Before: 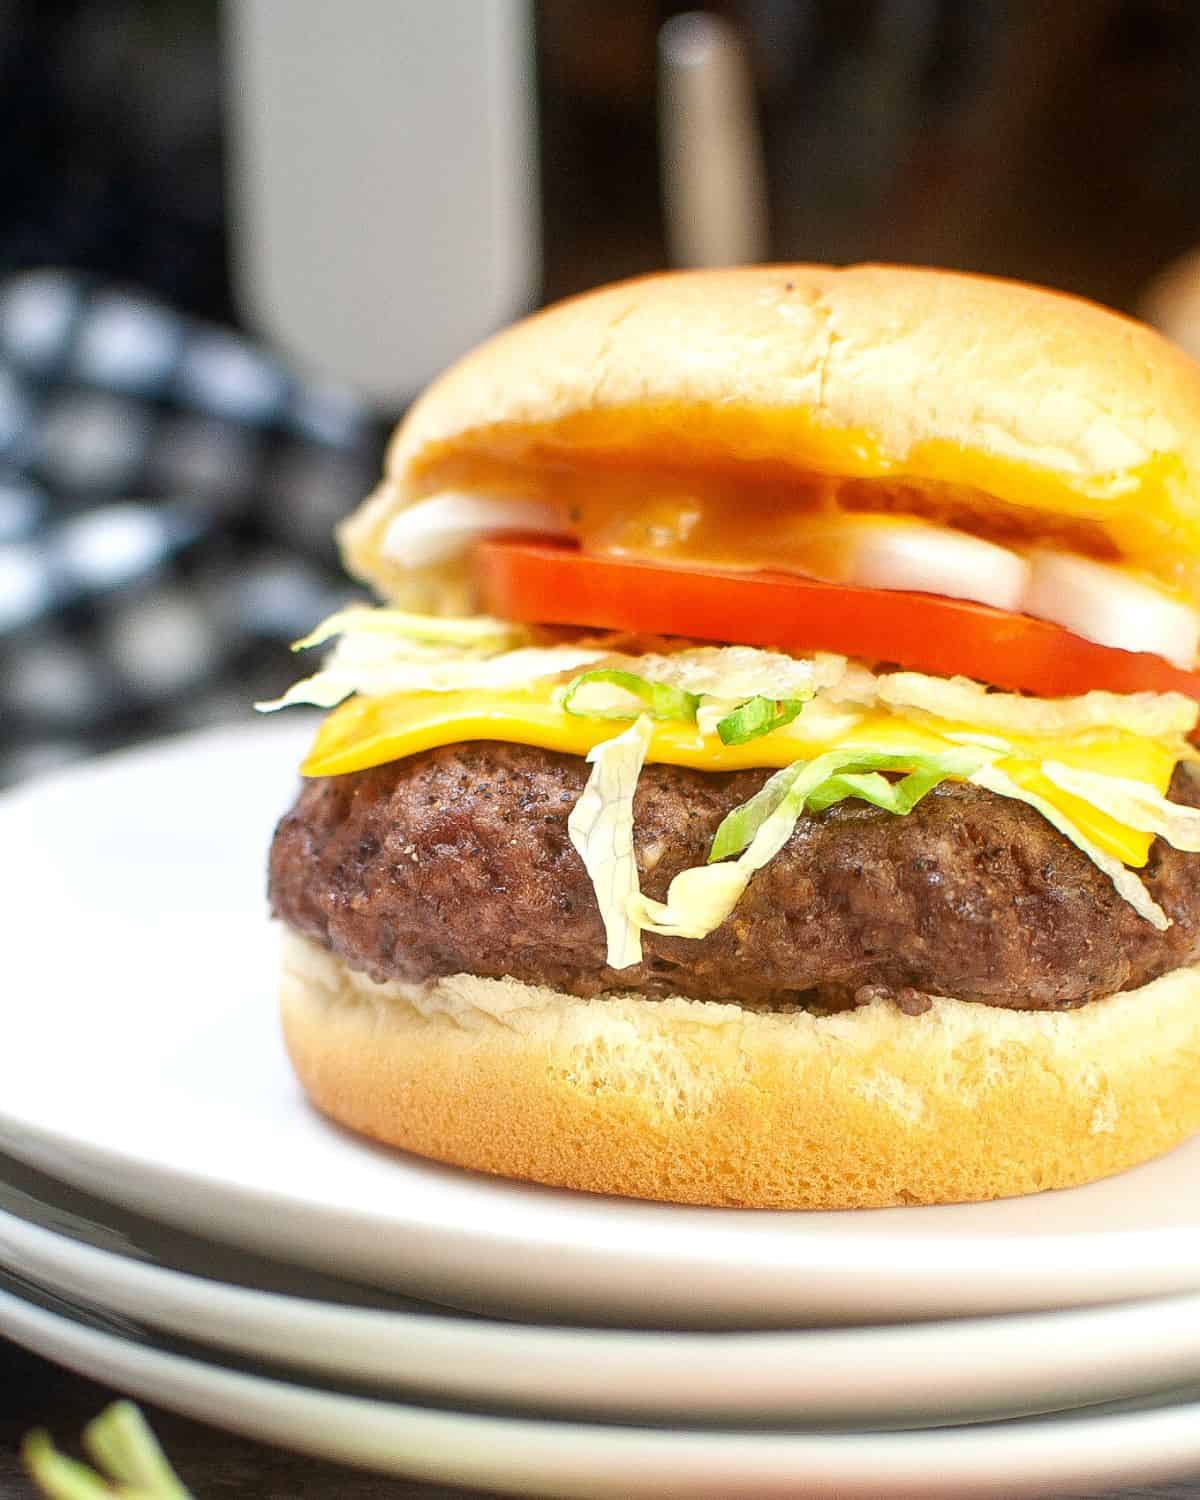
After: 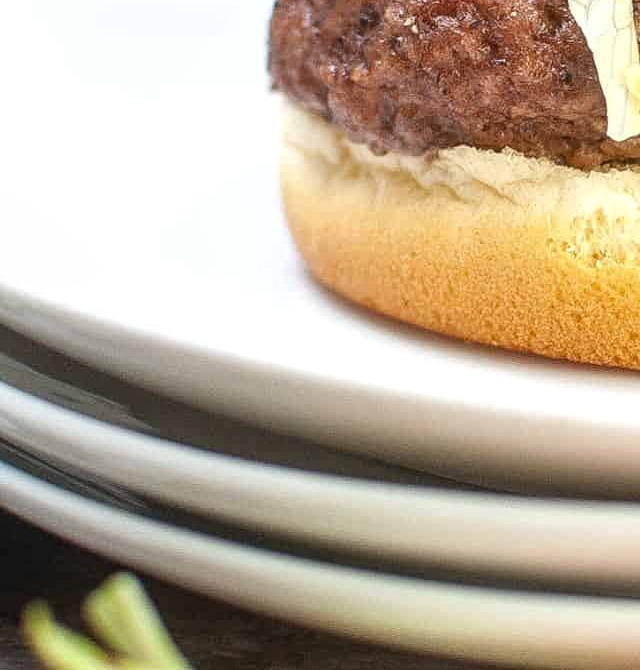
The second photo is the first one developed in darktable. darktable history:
crop and rotate: top 55.214%, right 46.624%, bottom 0.096%
local contrast: on, module defaults
